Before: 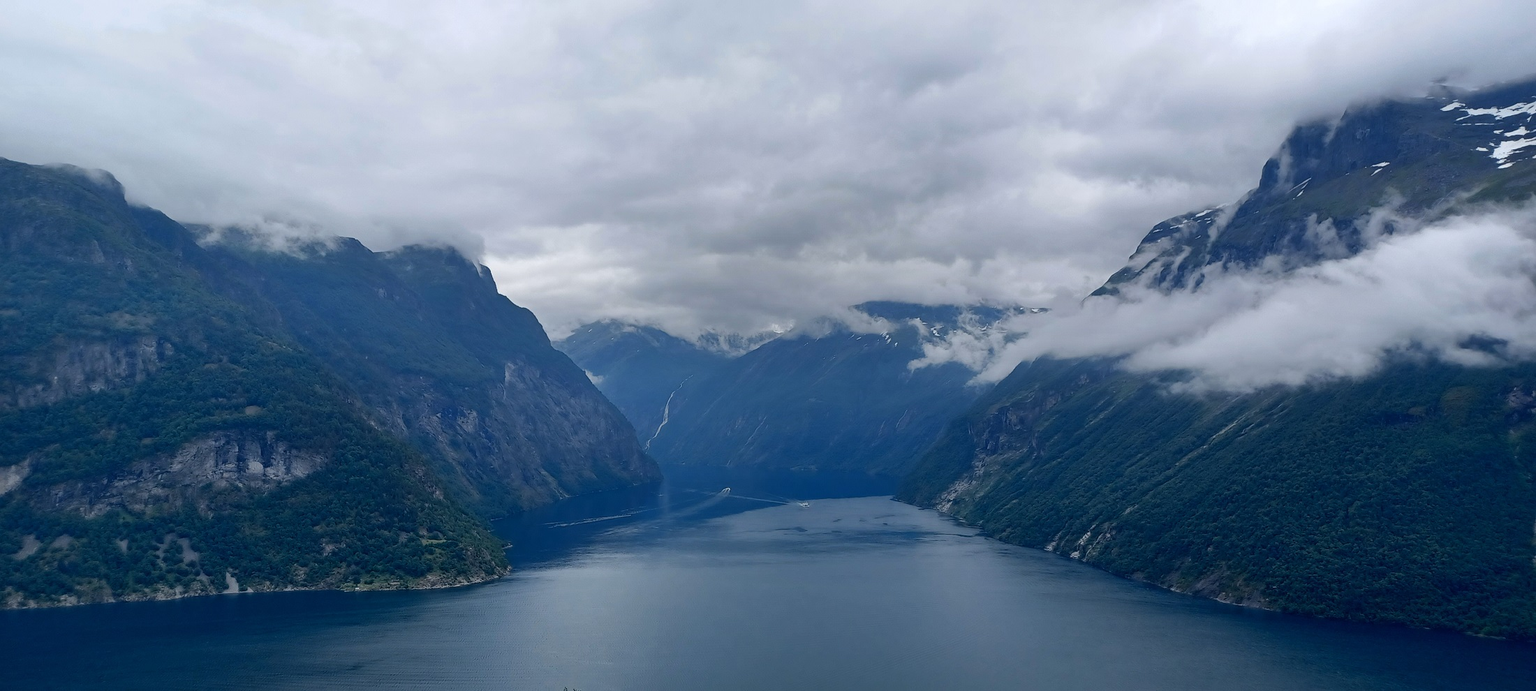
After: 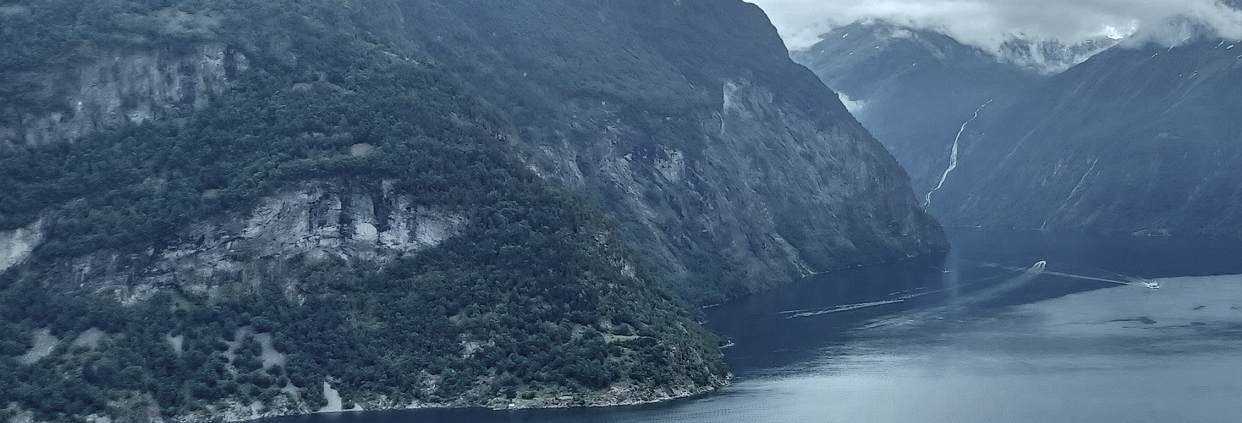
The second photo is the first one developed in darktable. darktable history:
tone equalizer: edges refinement/feathering 500, mask exposure compensation -1.57 EV, preserve details no
local contrast: on, module defaults
exposure: black level correction 0, exposure 0.693 EV, compensate highlight preservation false
crop: top 44.273%, right 43.534%, bottom 12.941%
color correction: highlights a* -10.25, highlights b* -9.72
shadows and highlights: shadows 36.41, highlights -27.11, soften with gaussian
color zones: curves: ch1 [(0, 0.292) (0.001, 0.292) (0.2, 0.264) (0.4, 0.248) (0.6, 0.248) (0.8, 0.264) (0.999, 0.292) (1, 0.292)]
